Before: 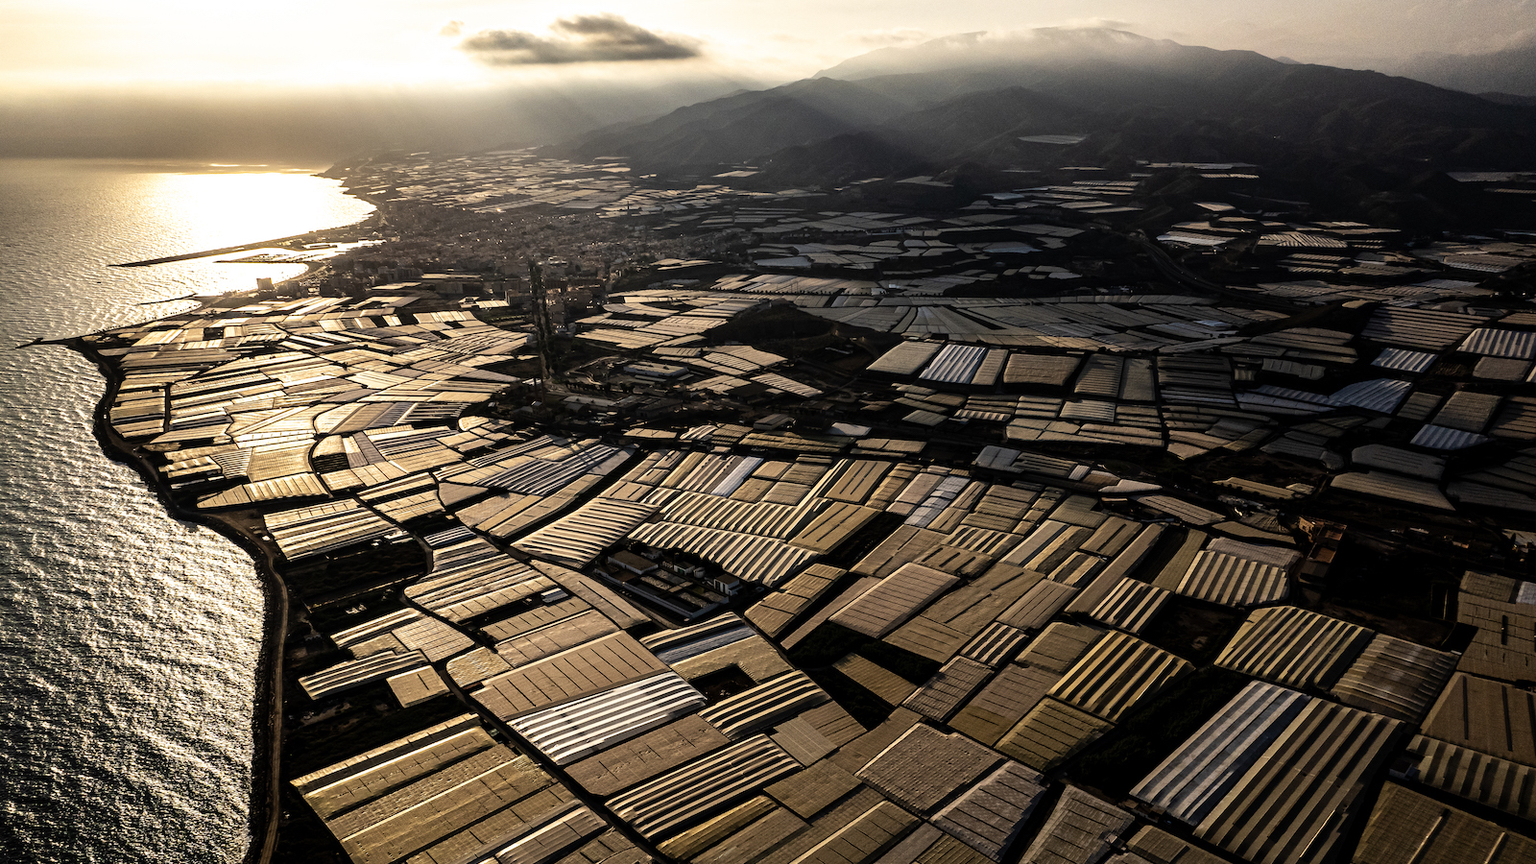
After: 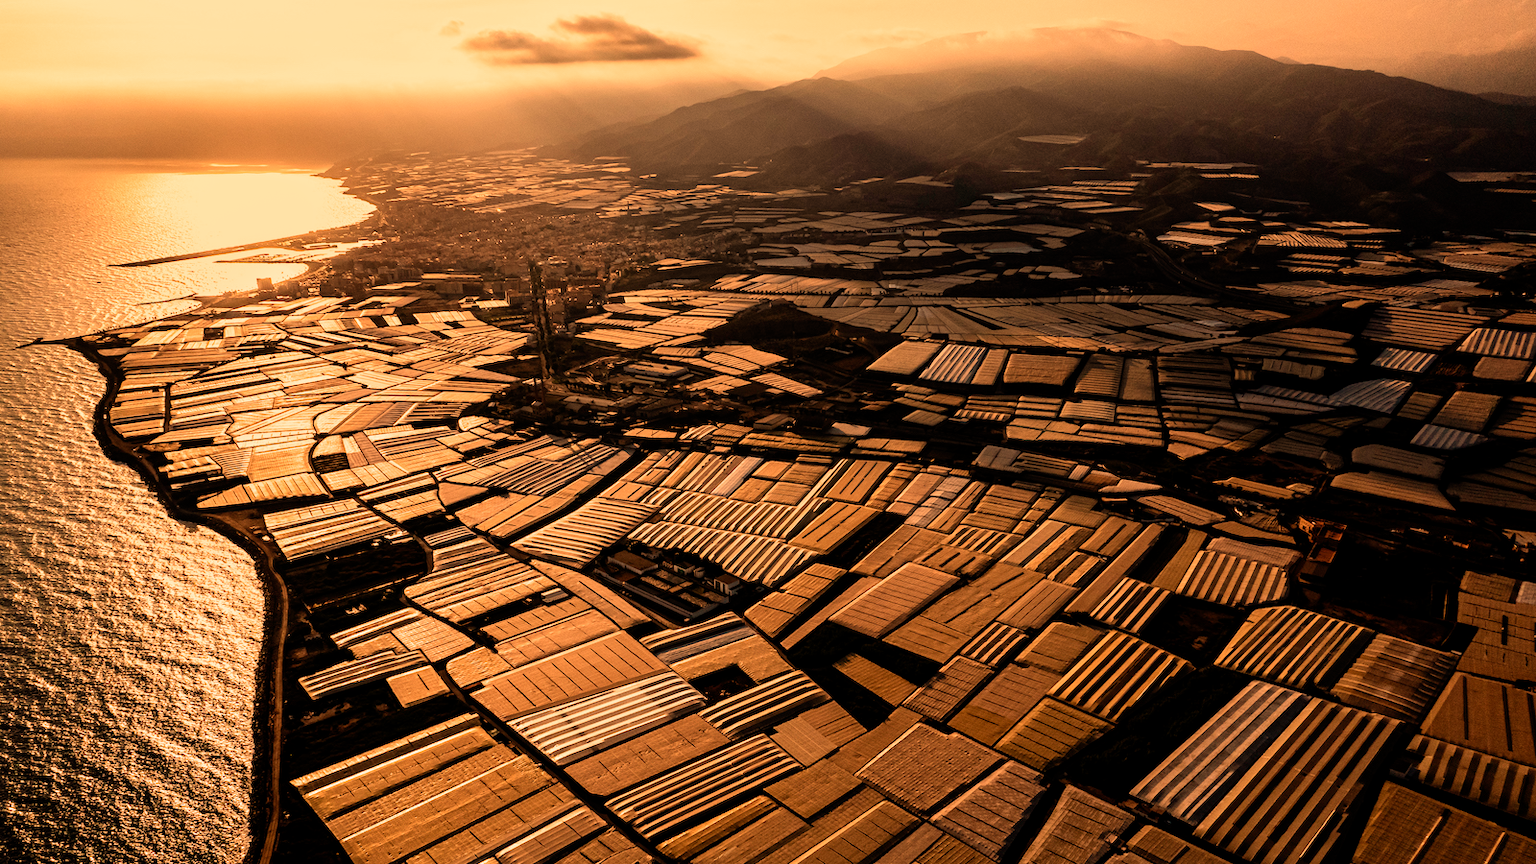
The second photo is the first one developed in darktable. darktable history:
white balance: red 1.467, blue 0.684
filmic rgb: black relative exposure -16 EV, threshold -0.33 EV, transition 3.19 EV, structure ↔ texture 100%, target black luminance 0%, hardness 7.57, latitude 72.96%, contrast 0.908, highlights saturation mix 10%, shadows ↔ highlights balance -0.38%, add noise in highlights 0, preserve chrominance no, color science v4 (2020), iterations of high-quality reconstruction 10, enable highlight reconstruction true
